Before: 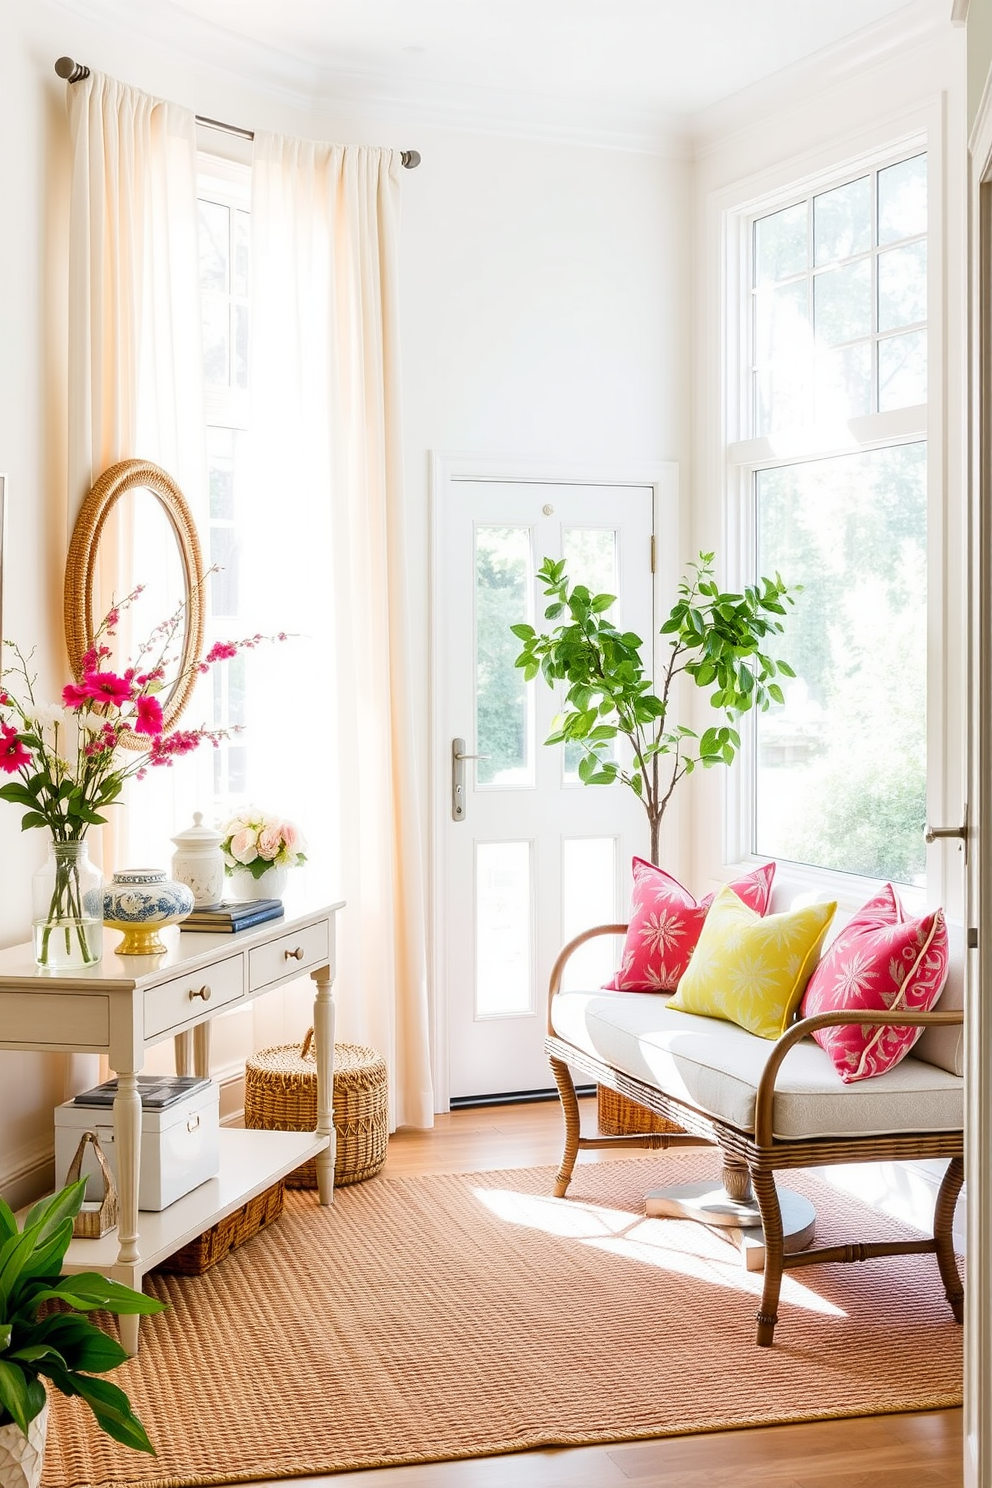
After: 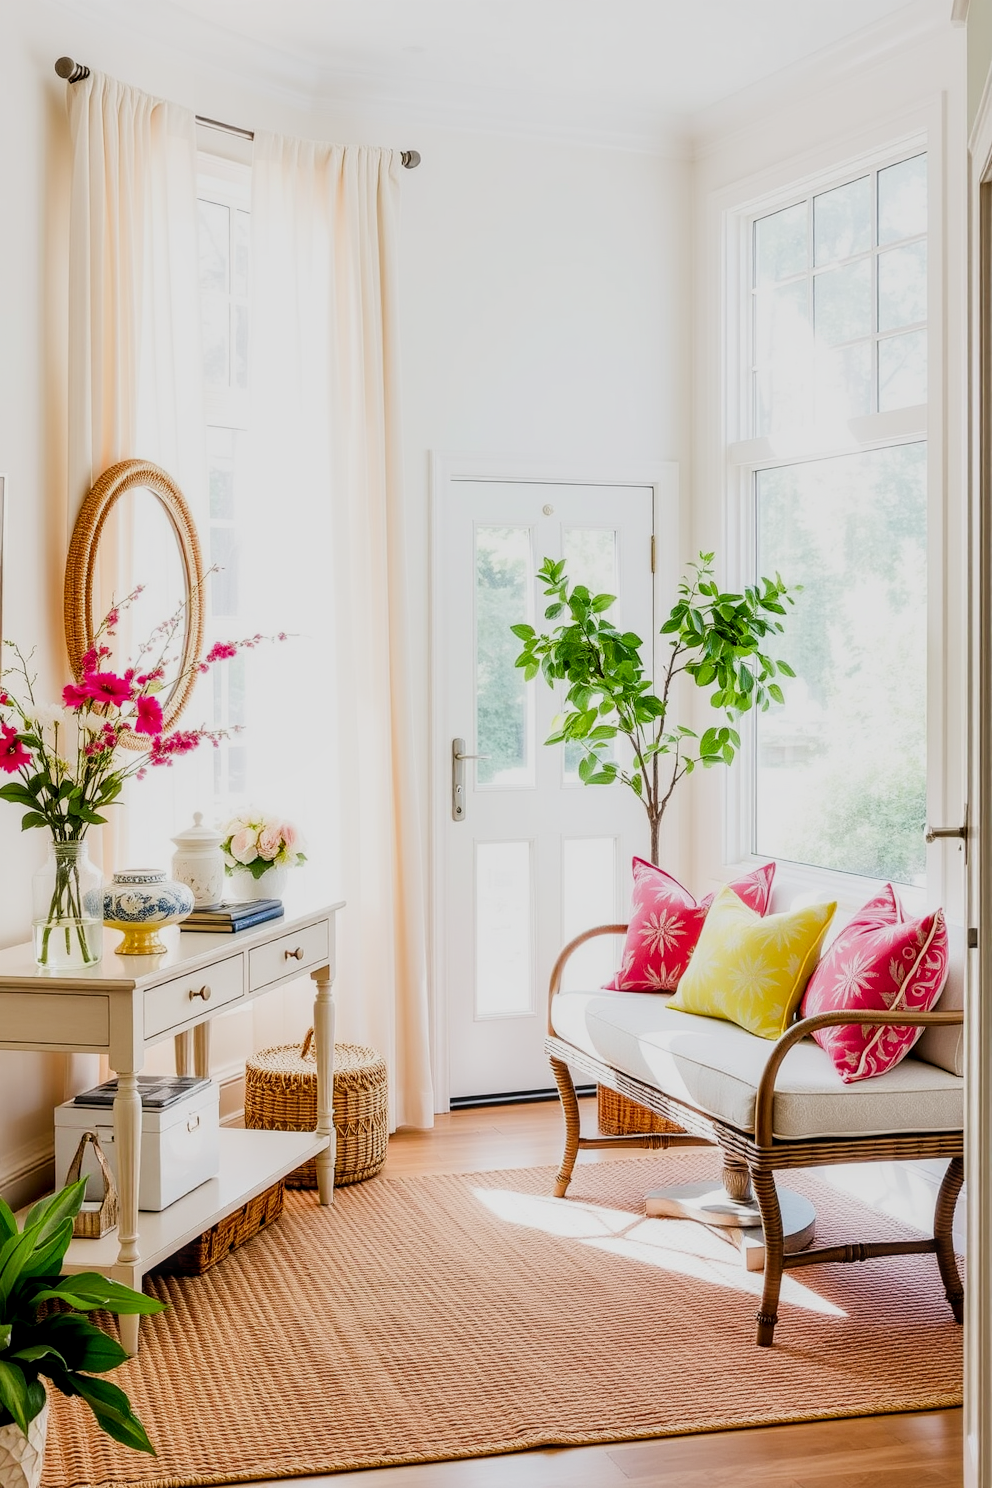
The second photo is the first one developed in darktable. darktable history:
local contrast: on, module defaults
filmic rgb: black relative exposure -7.65 EV, white relative exposure 4.56 EV, hardness 3.61
color balance: contrast 10%
